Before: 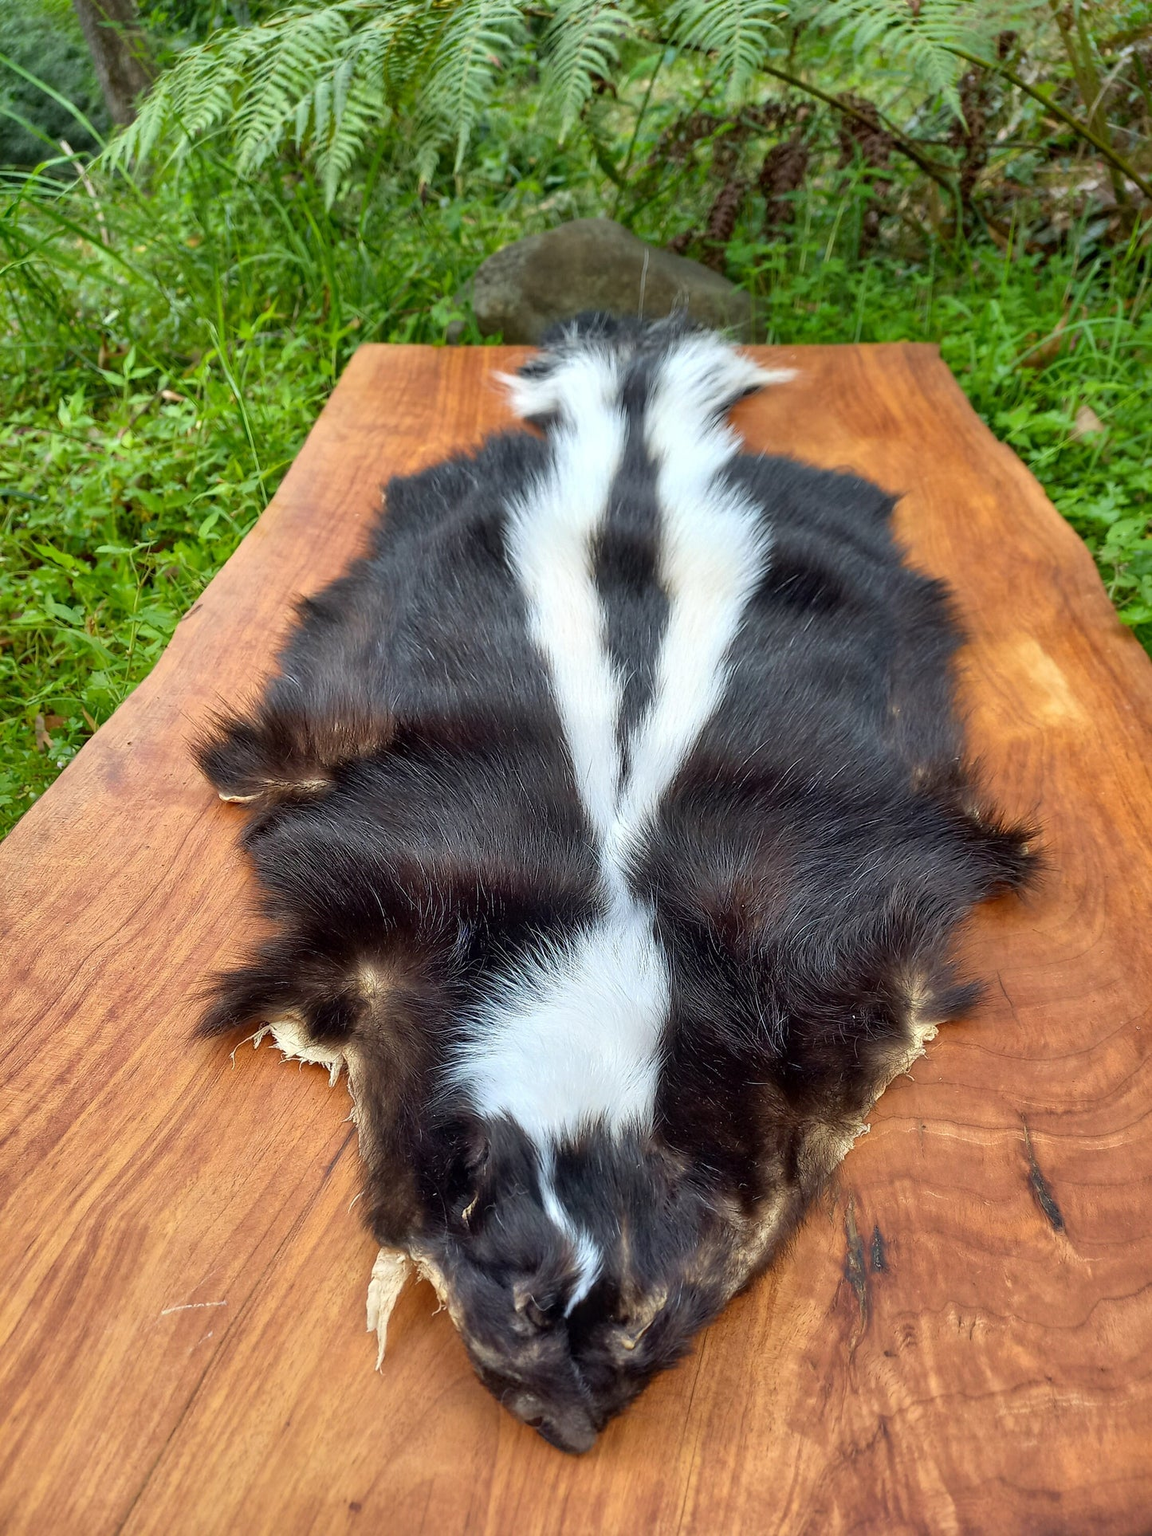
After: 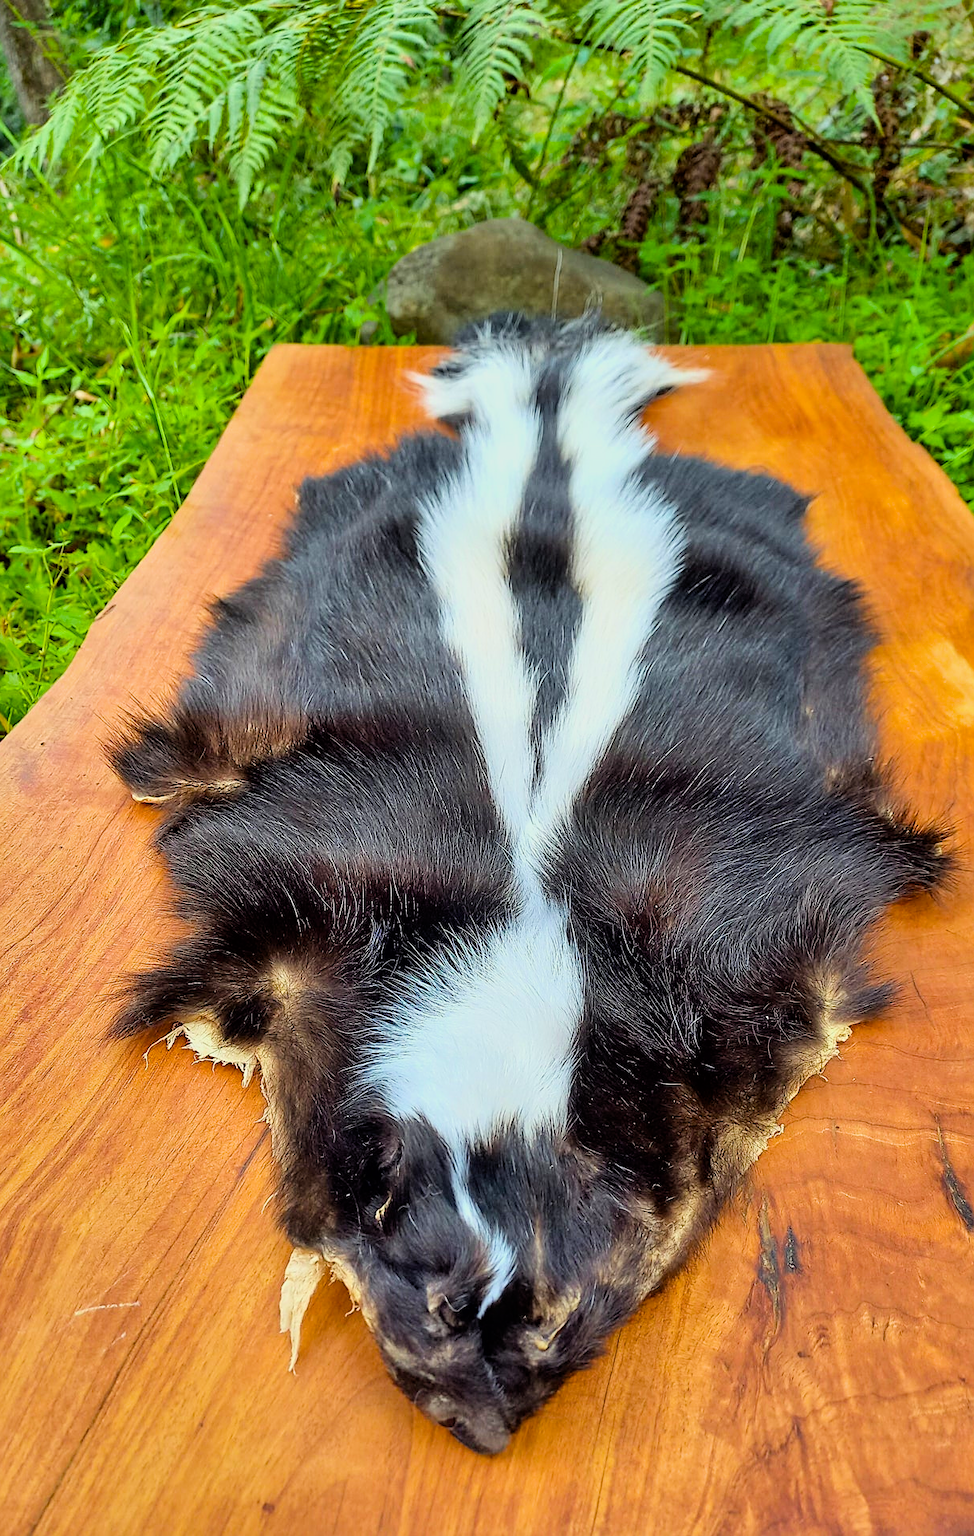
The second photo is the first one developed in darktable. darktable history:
crop: left 7.546%, right 7.846%
color correction: highlights a* -2.57, highlights b* 2.49
color balance rgb: linear chroma grading › global chroma 14.798%, perceptual saturation grading › global saturation 15.078%
filmic rgb: black relative exposure -7.65 EV, white relative exposure 4.56 EV, hardness 3.61, contrast 1.06, color science v6 (2022)
exposure: exposure 0.611 EV, compensate highlight preservation false
shadows and highlights: shadows 12.26, white point adjustment 1.12, soften with gaussian
sharpen: on, module defaults
